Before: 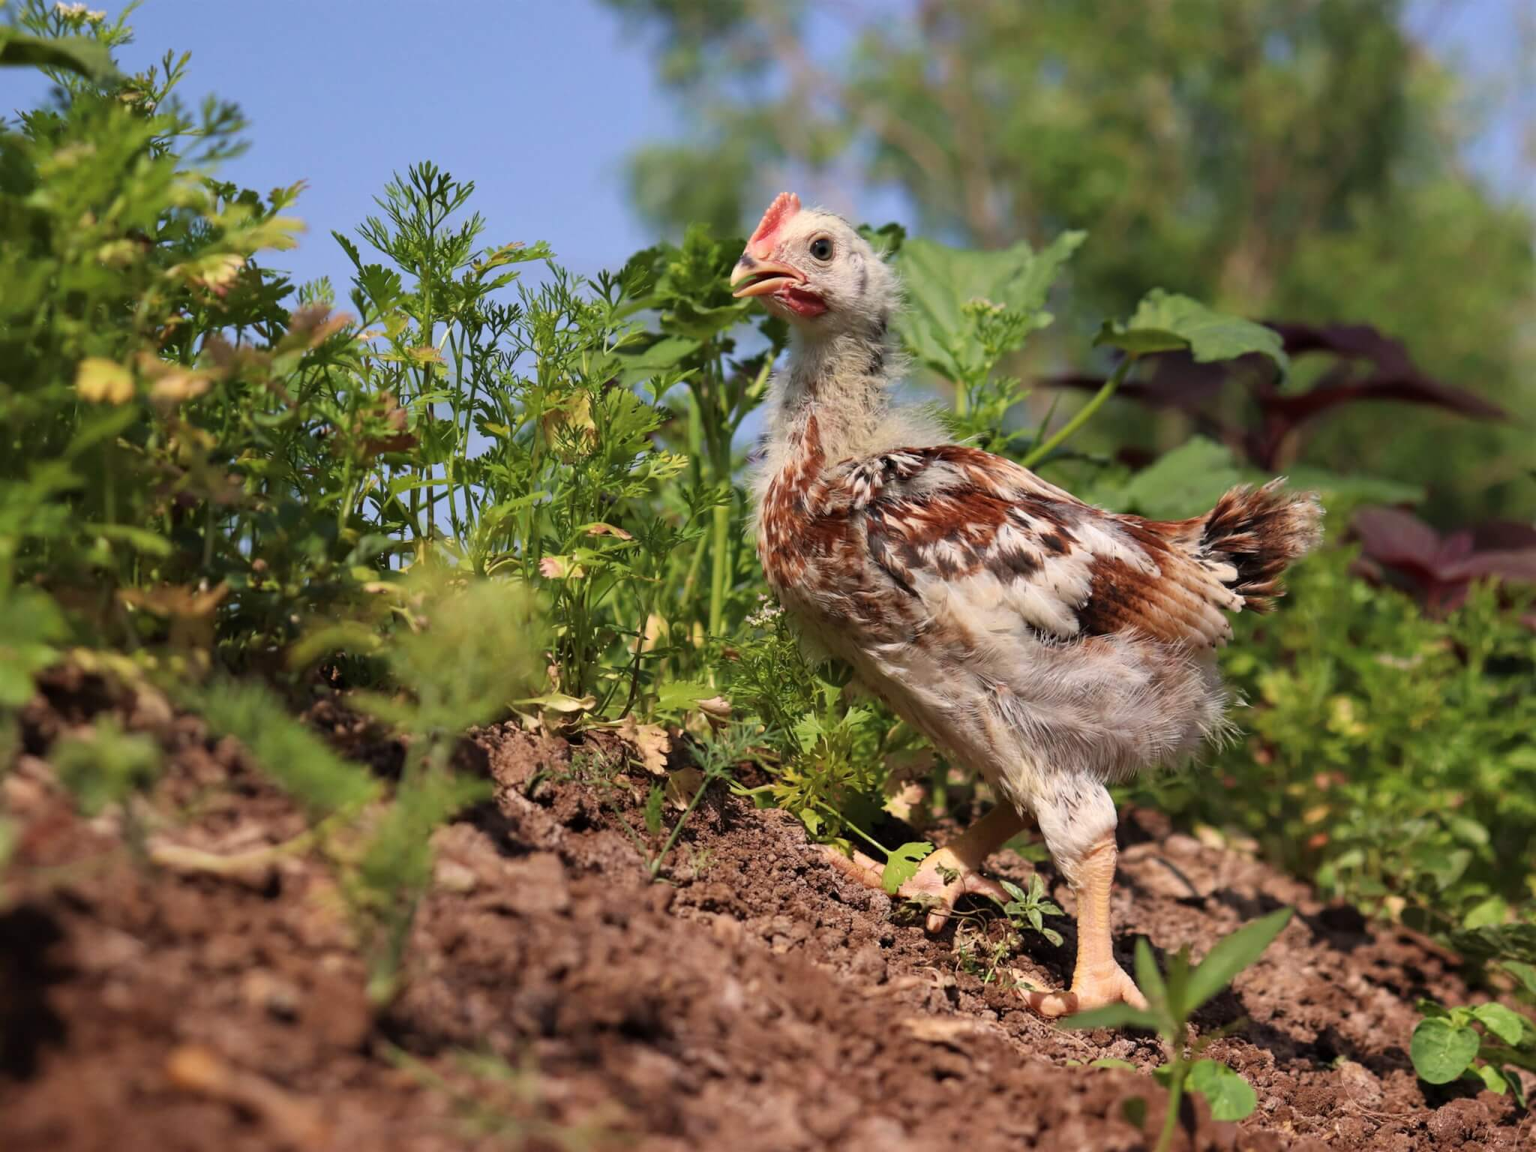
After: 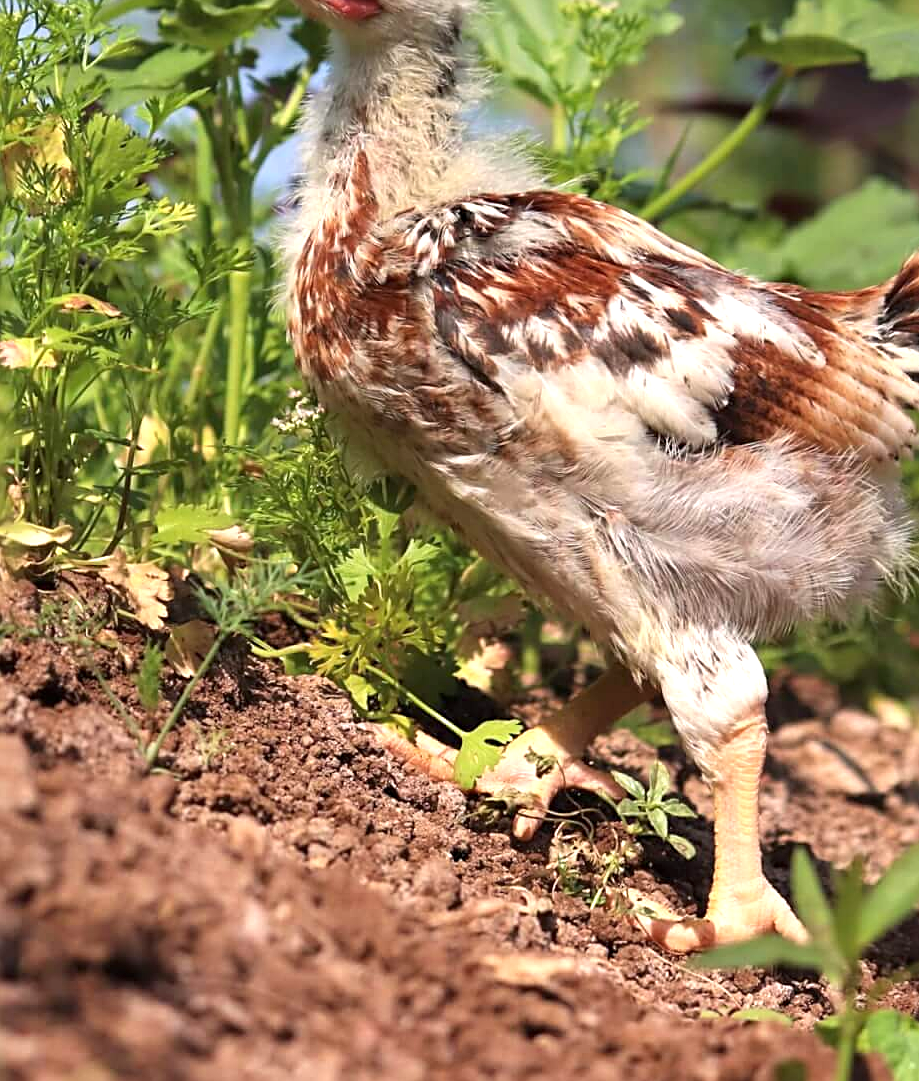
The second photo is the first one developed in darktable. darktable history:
crop: left 35.262%, top 26.249%, right 19.848%, bottom 3.35%
sharpen: on, module defaults
exposure: black level correction 0, exposure 0.7 EV, compensate highlight preservation false
